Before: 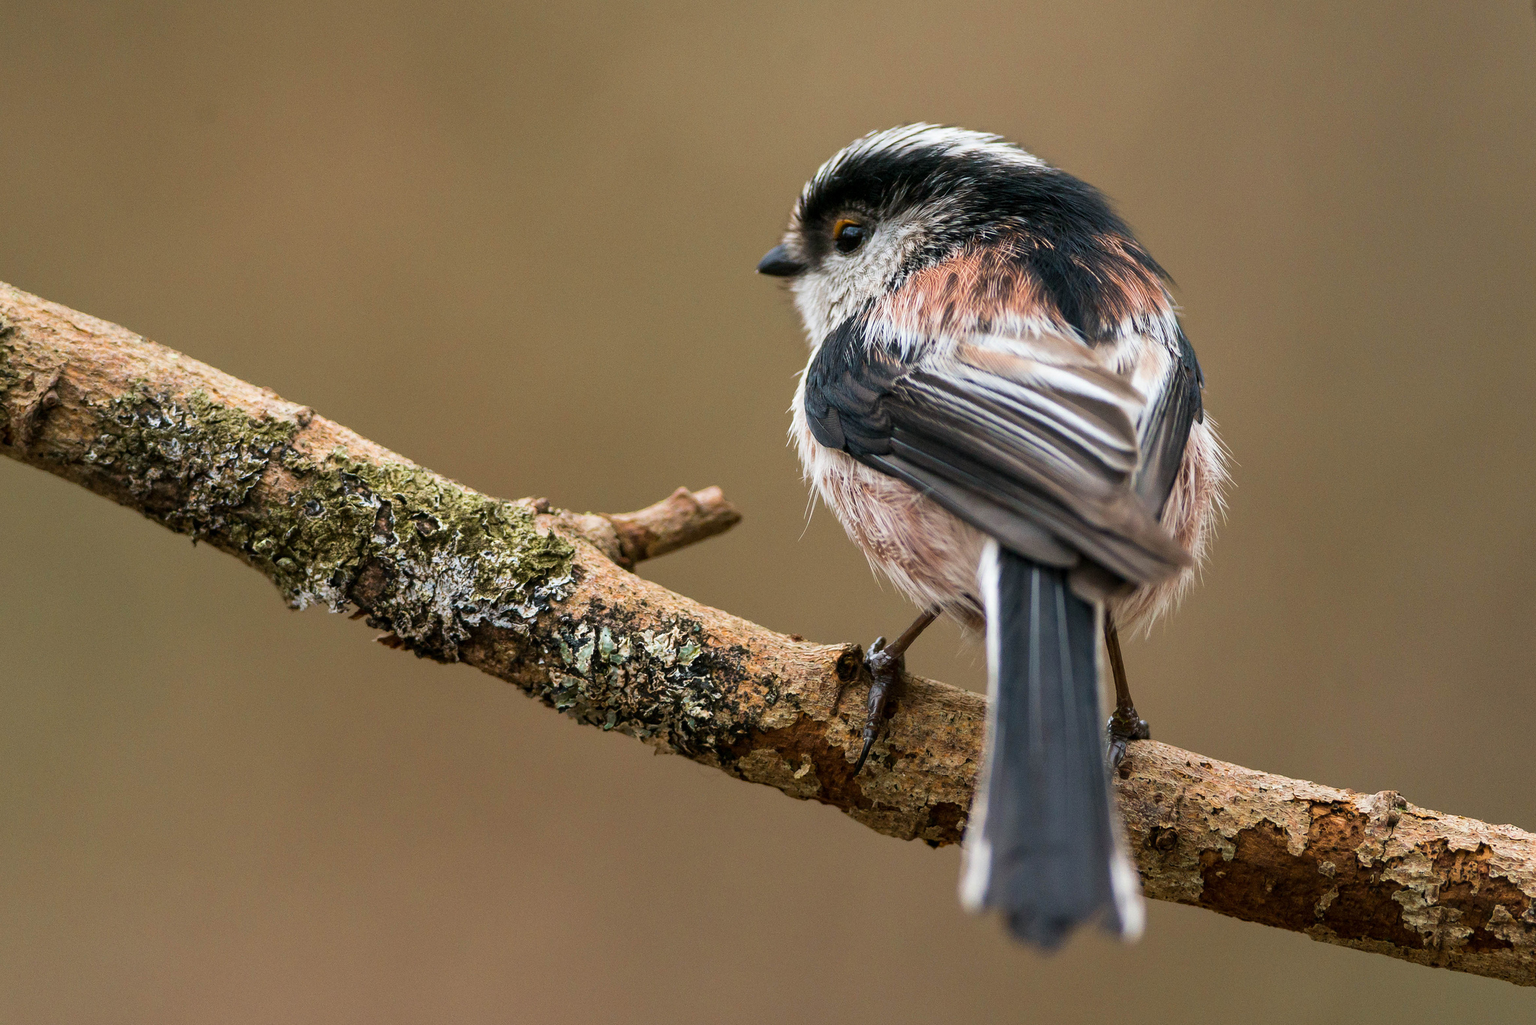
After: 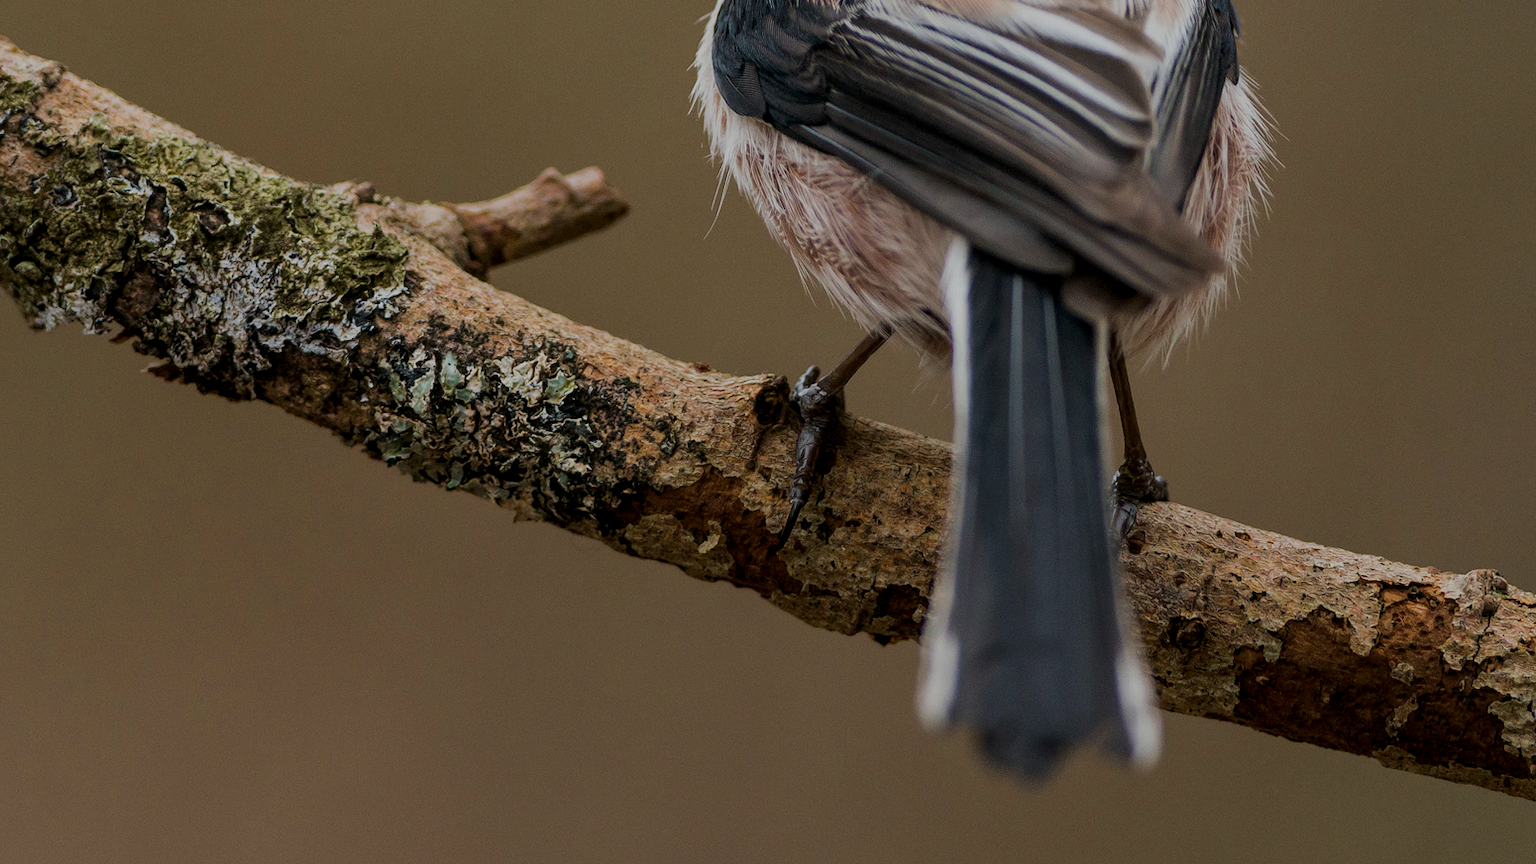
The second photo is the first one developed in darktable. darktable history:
crop and rotate: left 17.299%, top 35.115%, right 7.015%, bottom 1.024%
local contrast: highlights 100%, shadows 100%, detail 120%, midtone range 0.2
color balance: mode lift, gamma, gain (sRGB)
exposure: exposure -1 EV, compensate highlight preservation false
